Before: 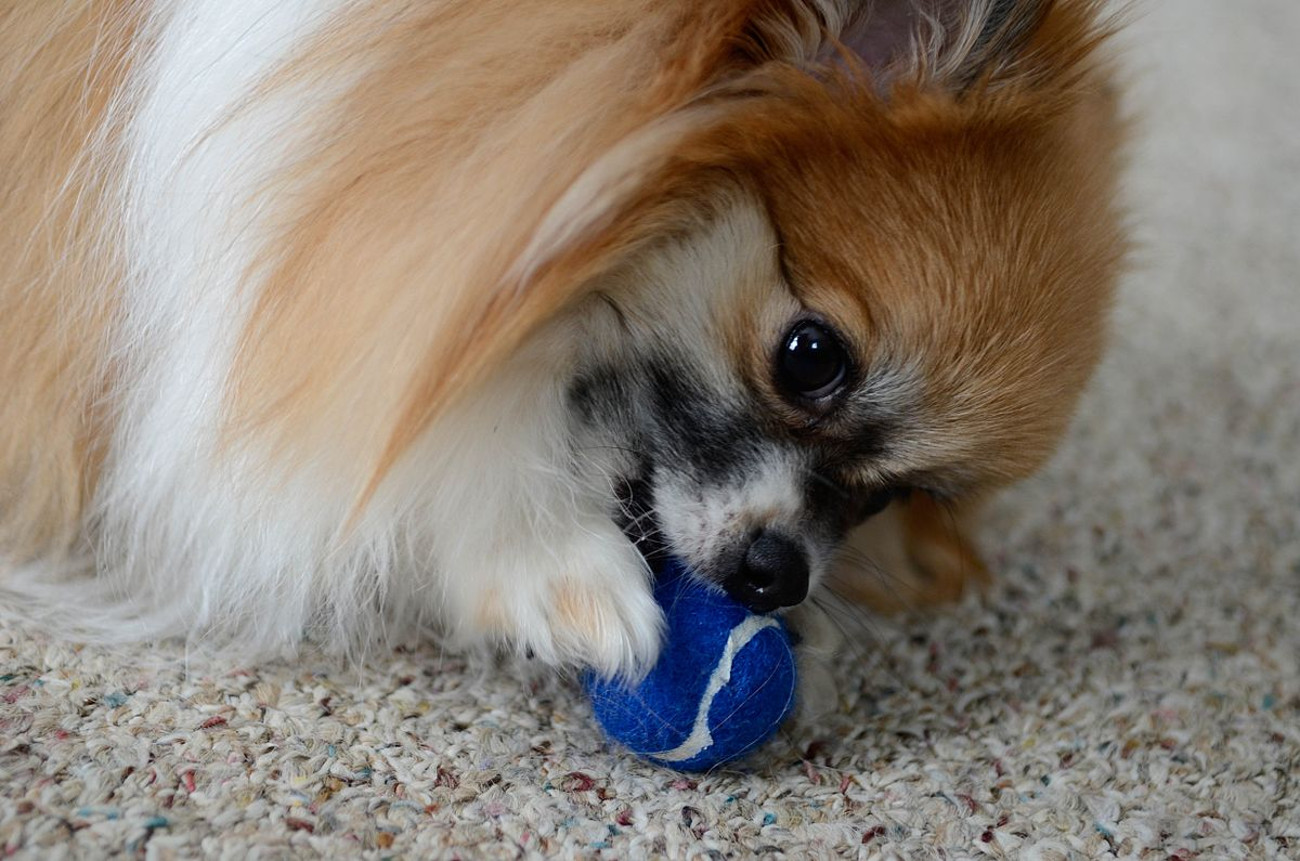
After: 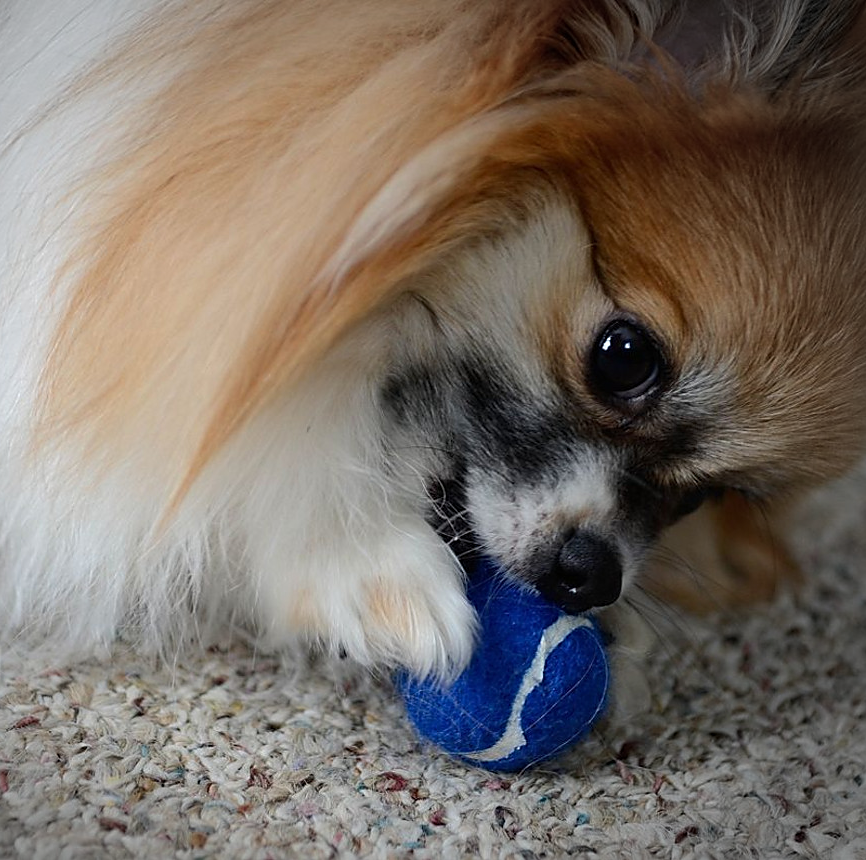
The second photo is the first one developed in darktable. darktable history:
crop and rotate: left 14.436%, right 18.898%
sharpen: radius 1.864, amount 0.398, threshold 1.271
vignetting: center (-0.15, 0.013)
